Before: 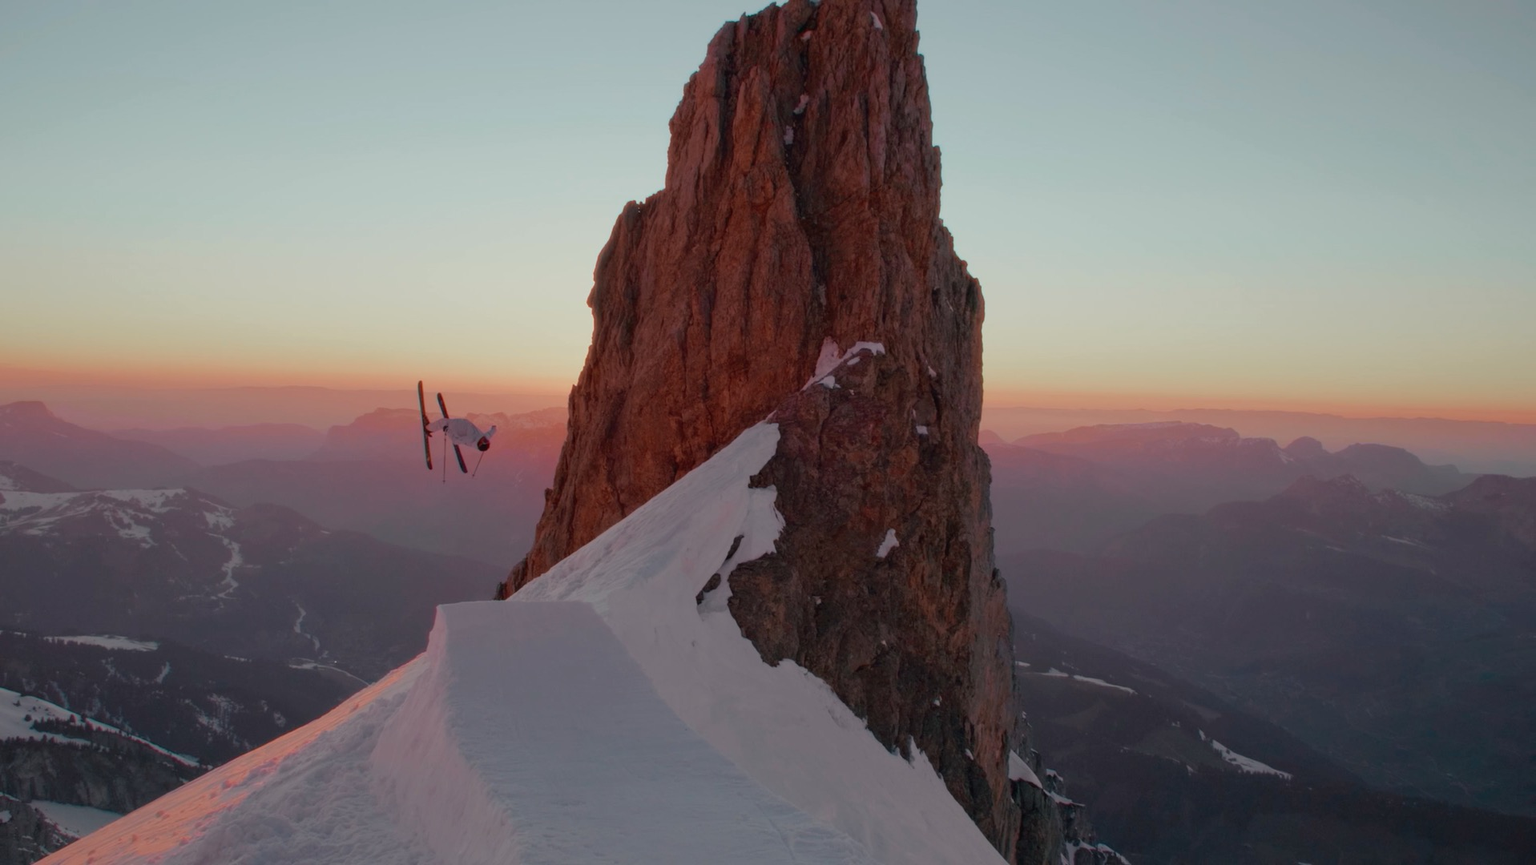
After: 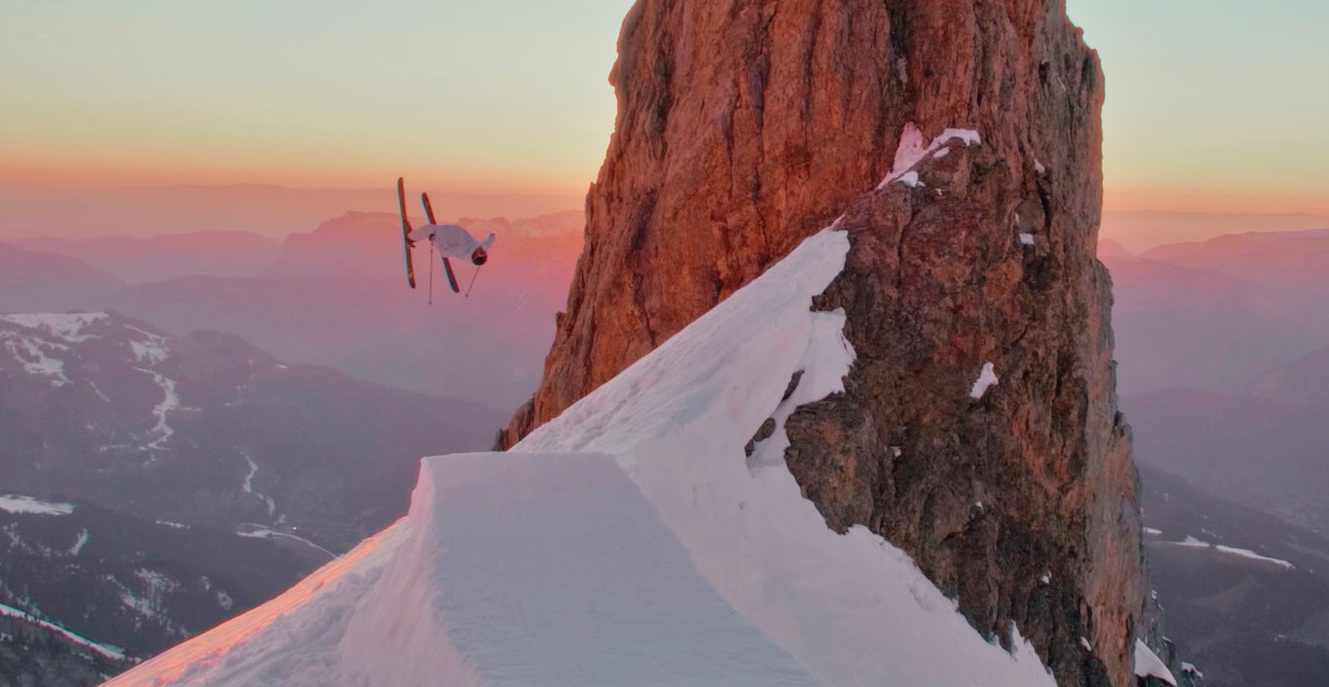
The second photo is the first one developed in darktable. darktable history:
tone equalizer: -7 EV 0.15 EV, -6 EV 0.6 EV, -5 EV 1.15 EV, -4 EV 1.33 EV, -3 EV 1.15 EV, -2 EV 0.6 EV, -1 EV 0.15 EV, mask exposure compensation -0.5 EV
crop: left 6.488%, top 27.668%, right 24.183%, bottom 8.656%
